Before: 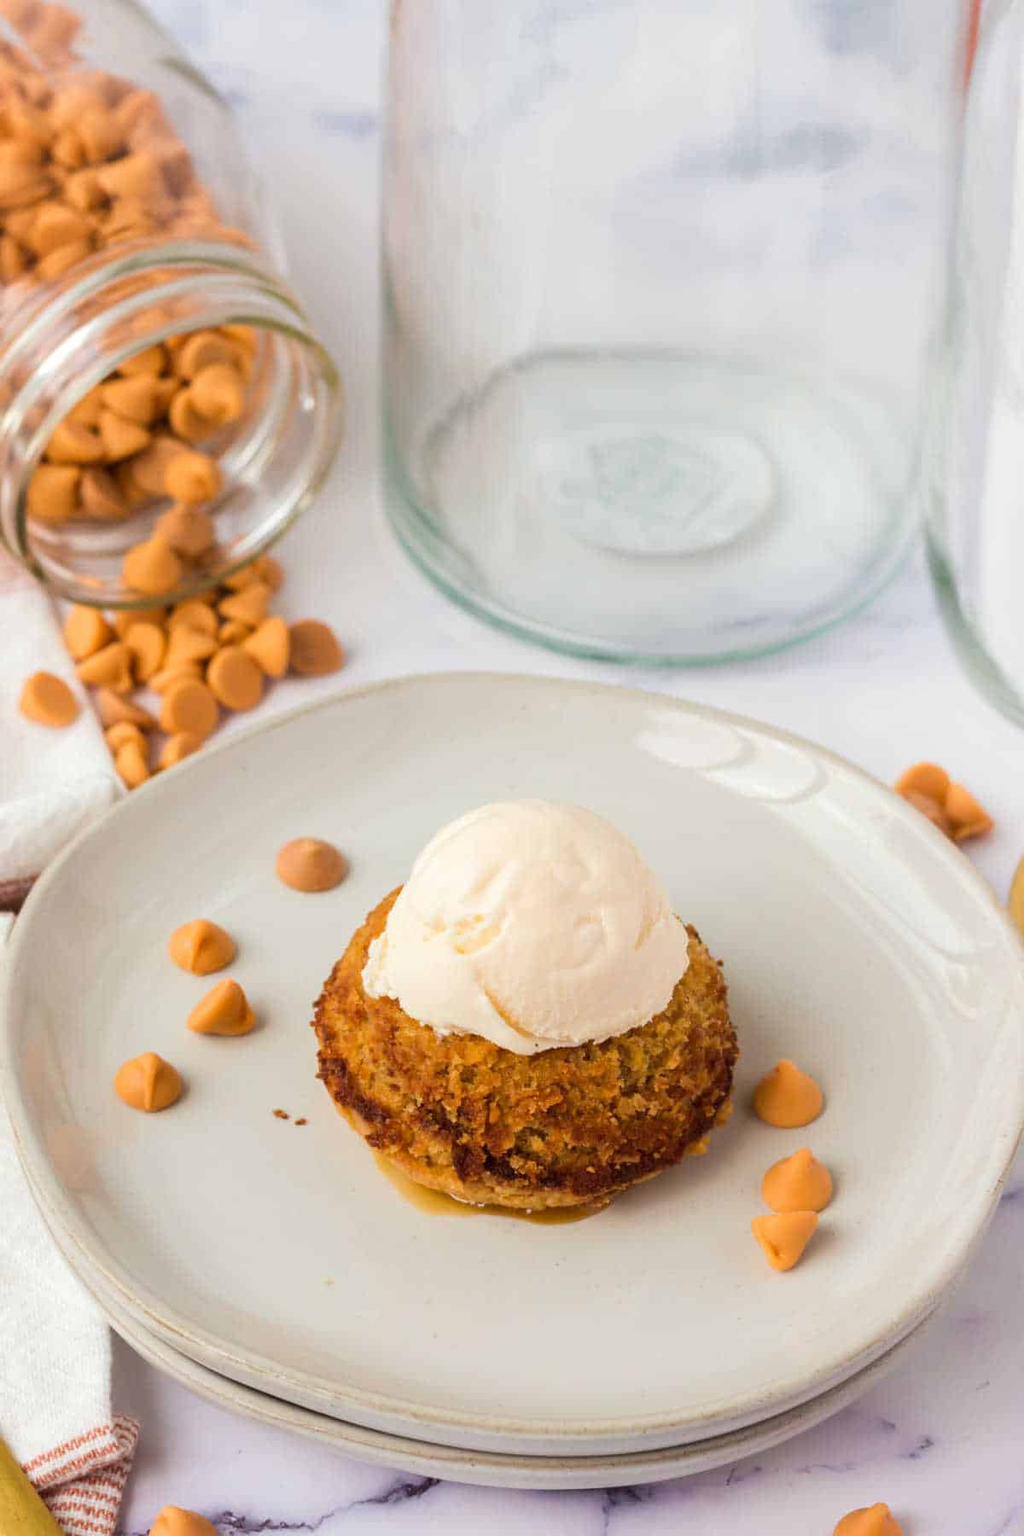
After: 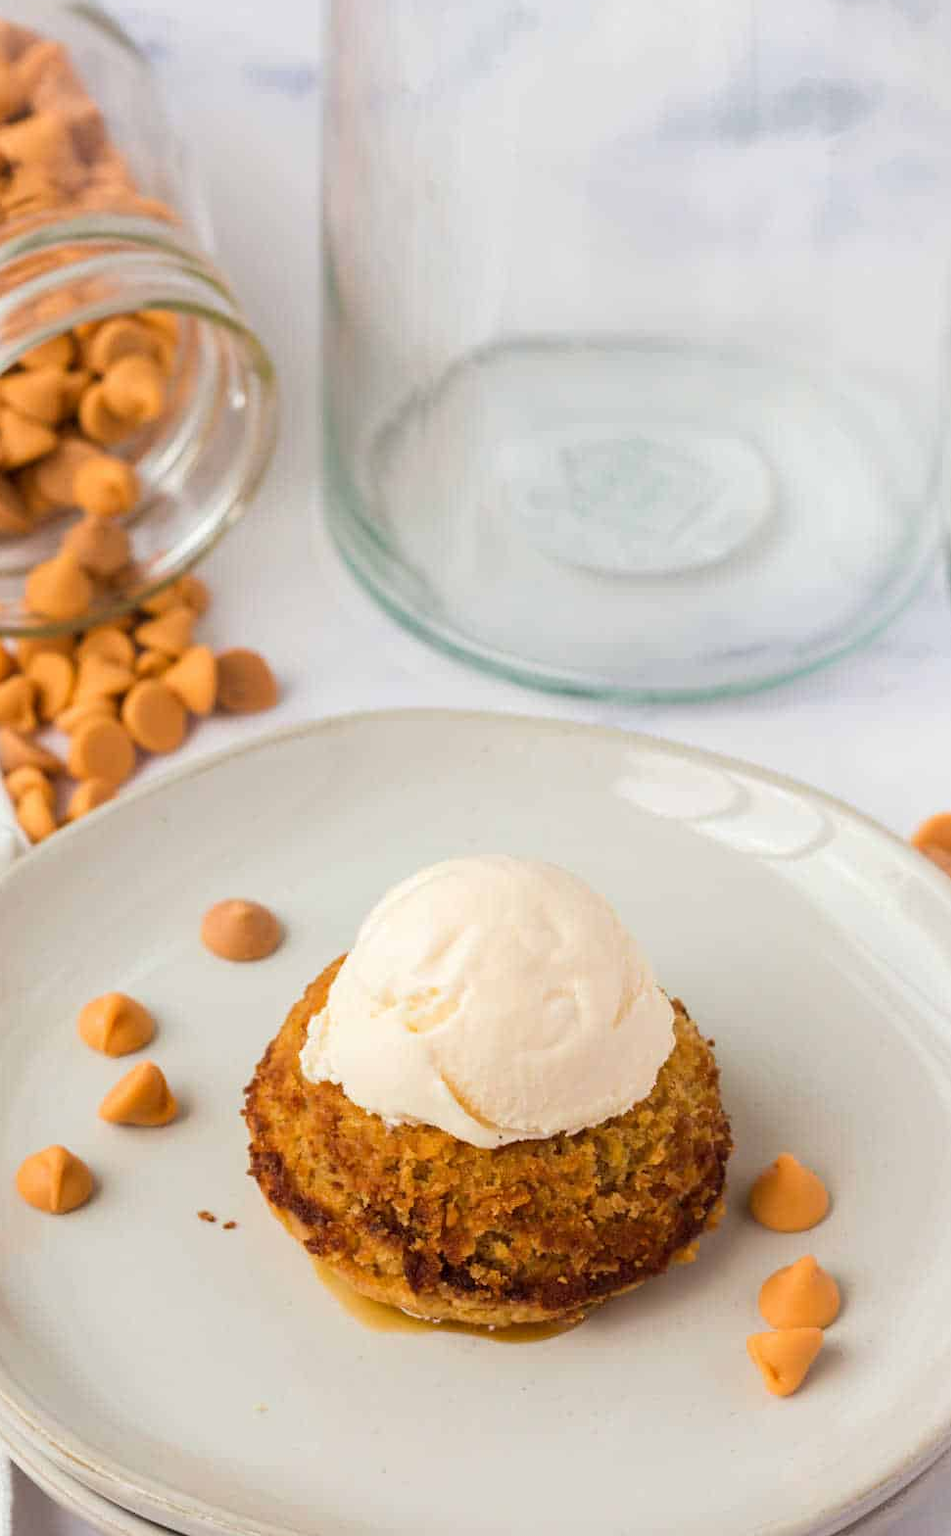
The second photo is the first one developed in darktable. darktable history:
crop: left 9.914%, top 3.583%, right 9.165%, bottom 9.273%
